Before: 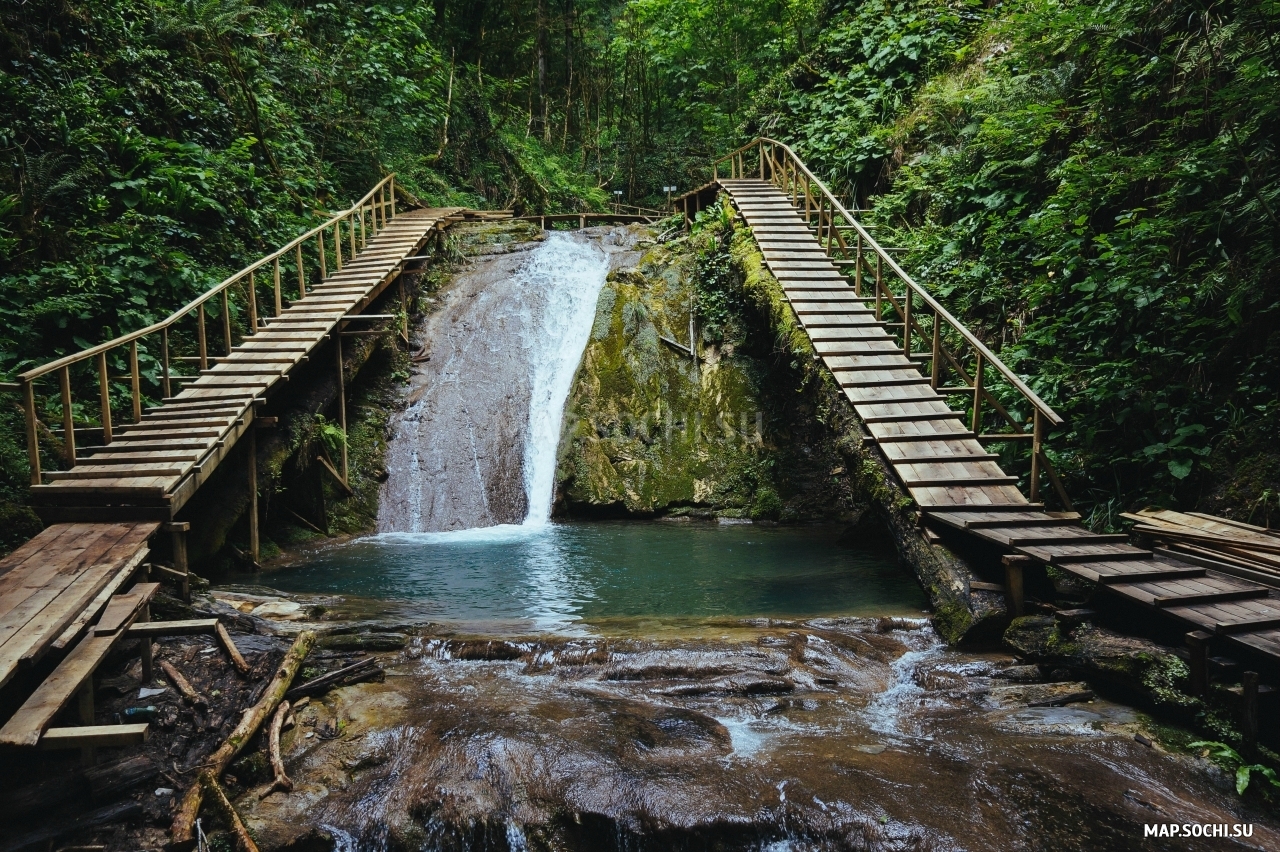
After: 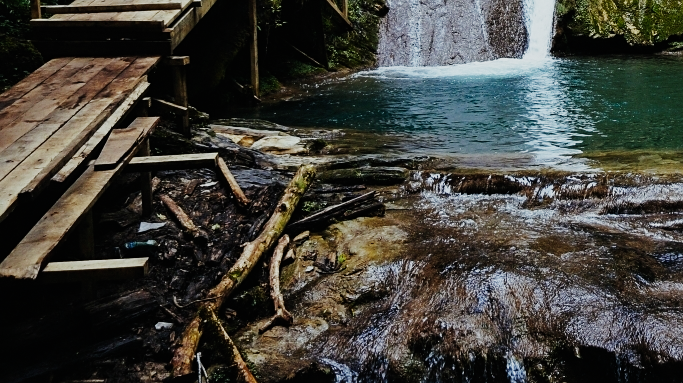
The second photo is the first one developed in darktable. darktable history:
sharpen: amount 0.2
sigmoid: contrast 1.7, skew -0.1, preserve hue 0%, red attenuation 0.1, red rotation 0.035, green attenuation 0.1, green rotation -0.017, blue attenuation 0.15, blue rotation -0.052, base primaries Rec2020
crop and rotate: top 54.778%, right 46.61%, bottom 0.159%
